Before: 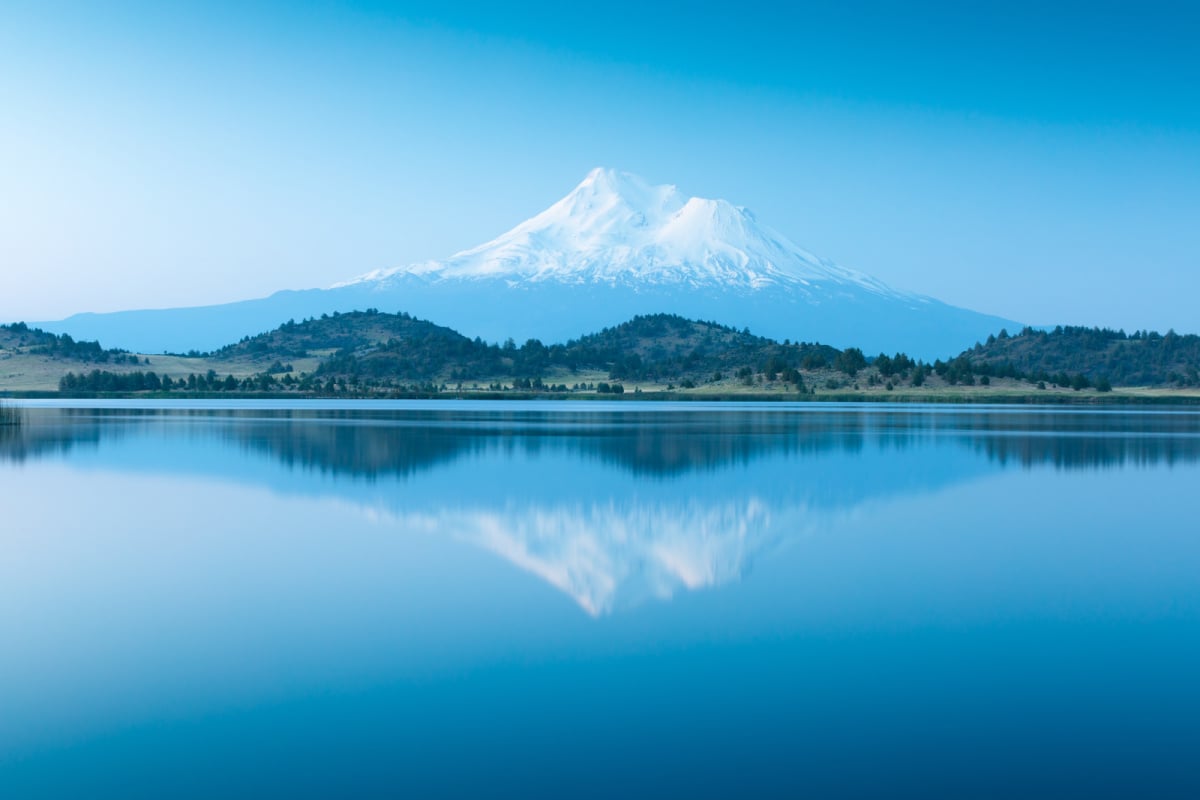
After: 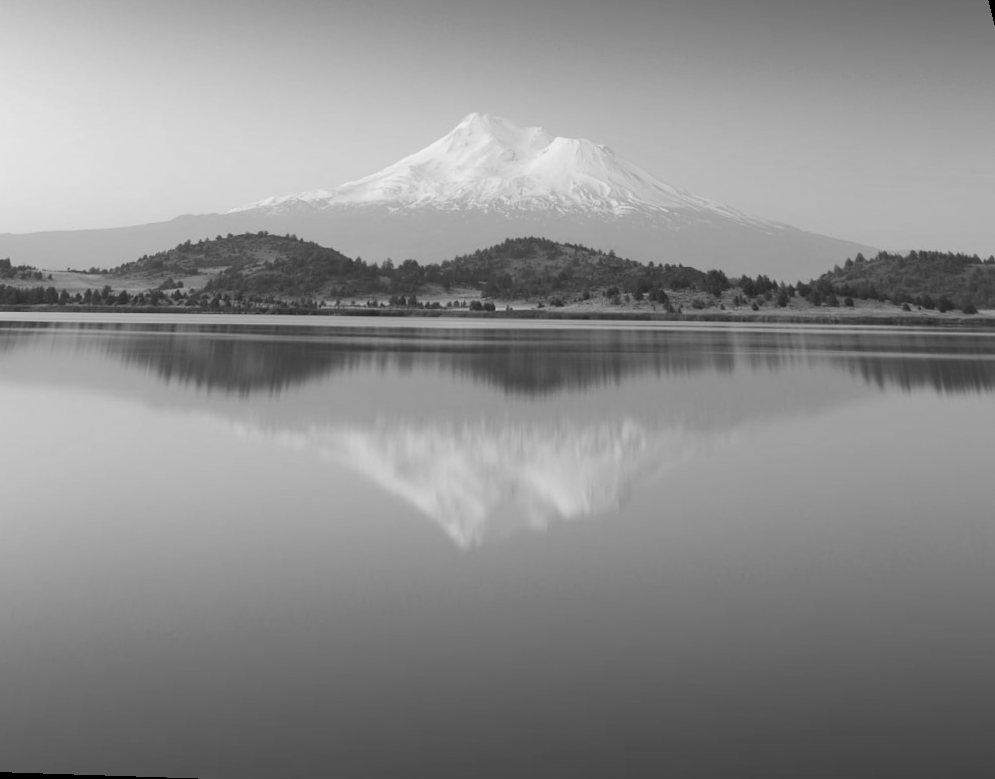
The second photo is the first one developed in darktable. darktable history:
rotate and perspective: rotation 0.72°, lens shift (vertical) -0.352, lens shift (horizontal) -0.051, crop left 0.152, crop right 0.859, crop top 0.019, crop bottom 0.964
monochrome: a -6.99, b 35.61, size 1.4
